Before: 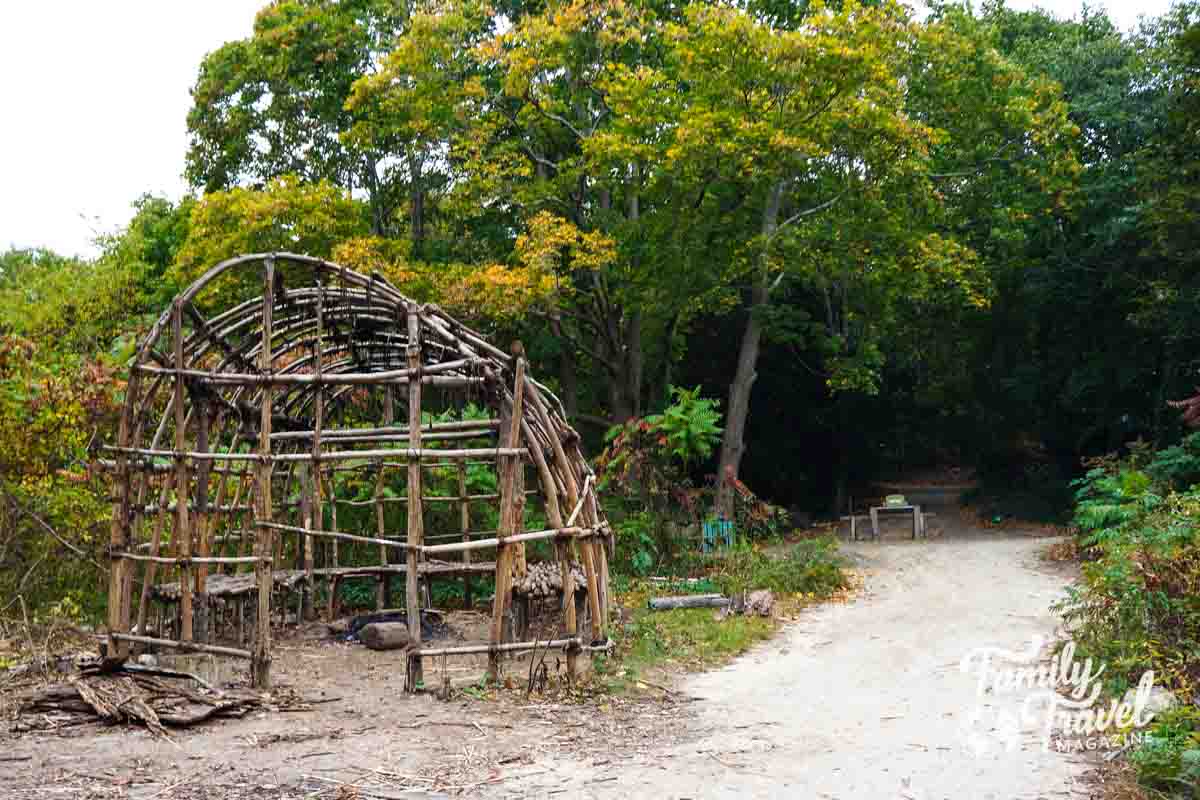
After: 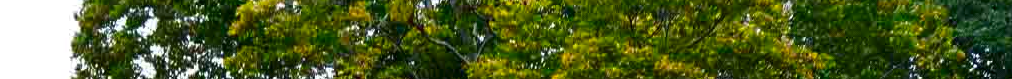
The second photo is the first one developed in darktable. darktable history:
contrast brightness saturation: brightness -0.2, saturation 0.08
crop and rotate: left 9.644%, top 9.491%, right 6.021%, bottom 80.509%
